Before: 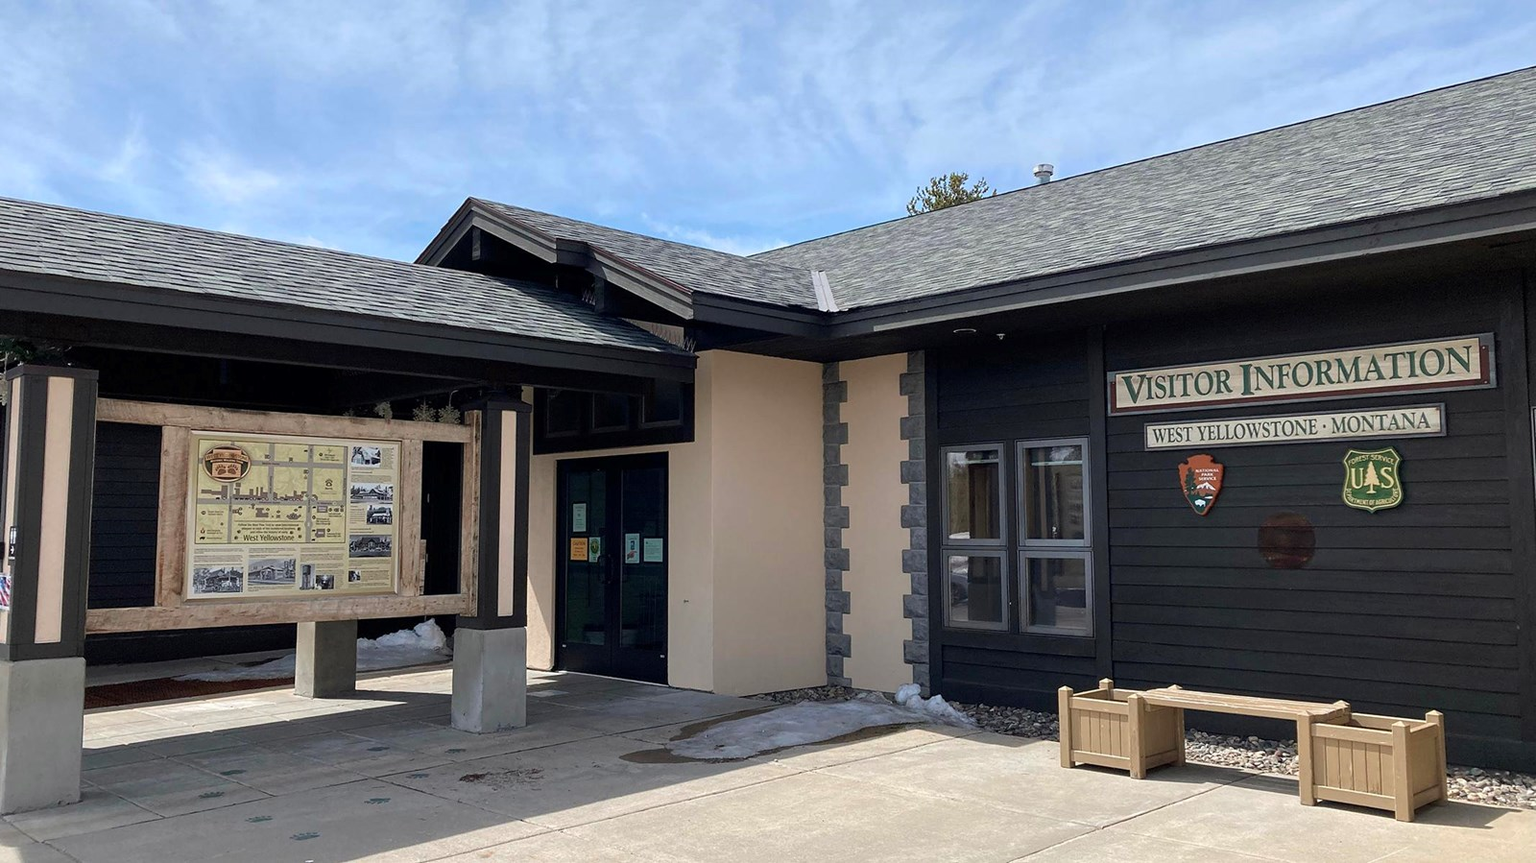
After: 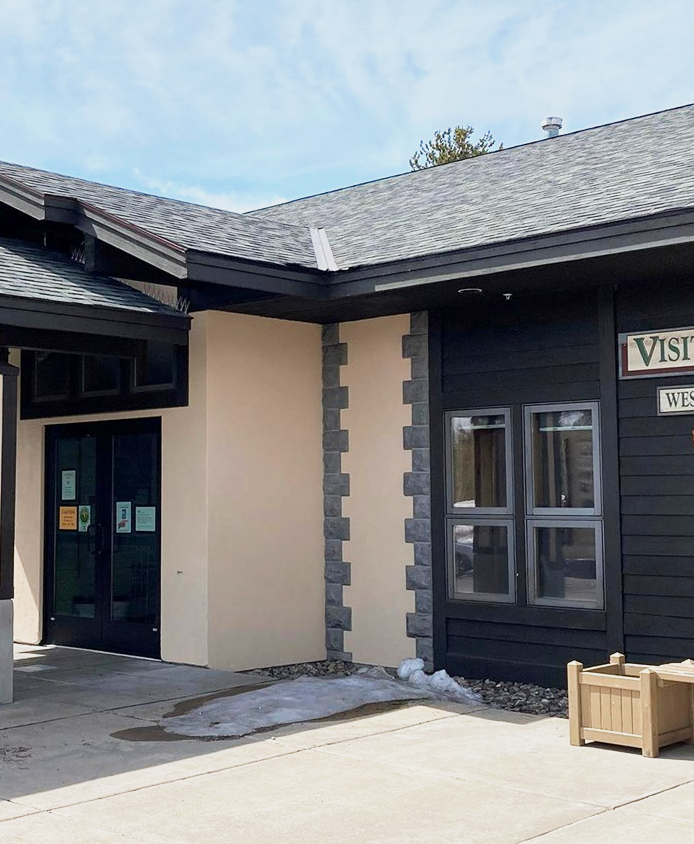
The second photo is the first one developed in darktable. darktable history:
crop: left 33.452%, top 6.025%, right 23.155%
base curve: curves: ch0 [(0, 0) (0.088, 0.125) (0.176, 0.251) (0.354, 0.501) (0.613, 0.749) (1, 0.877)], preserve colors none
